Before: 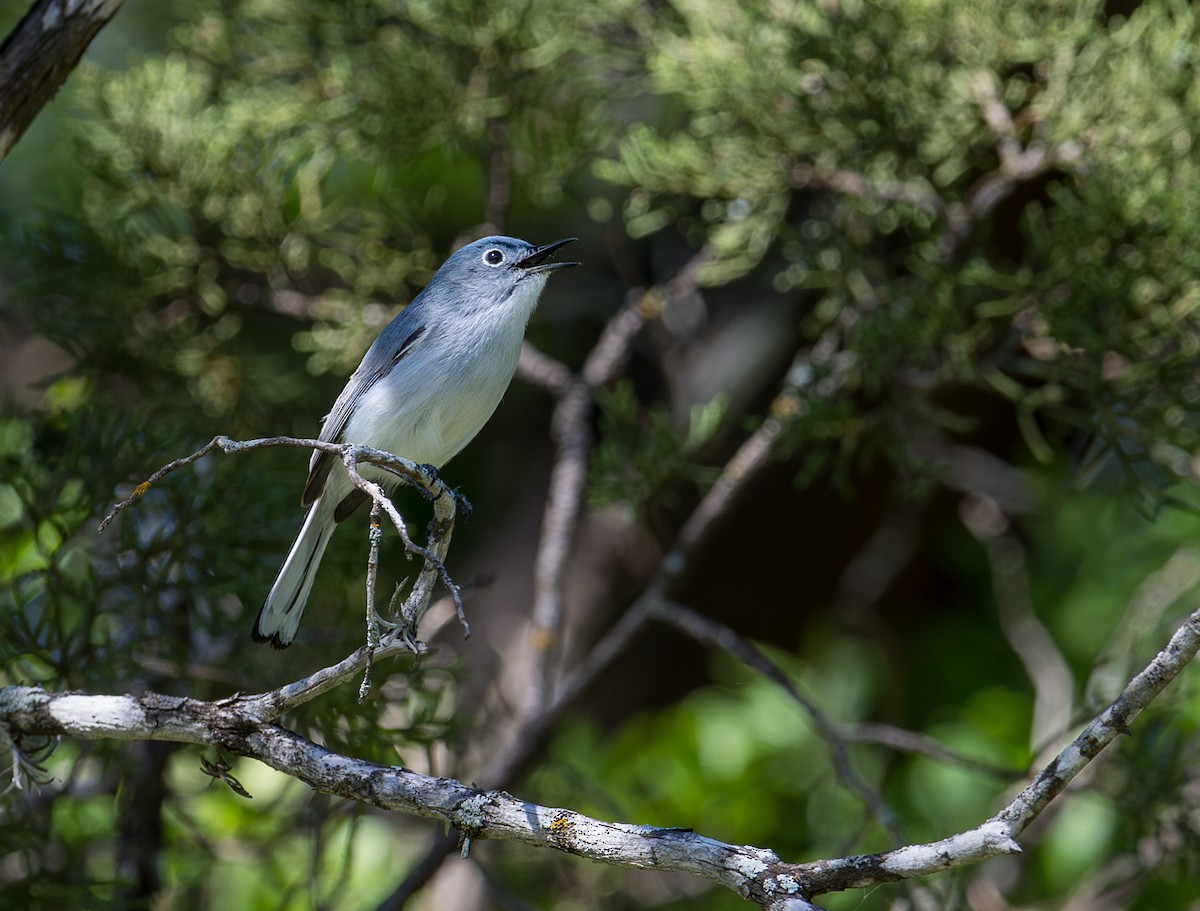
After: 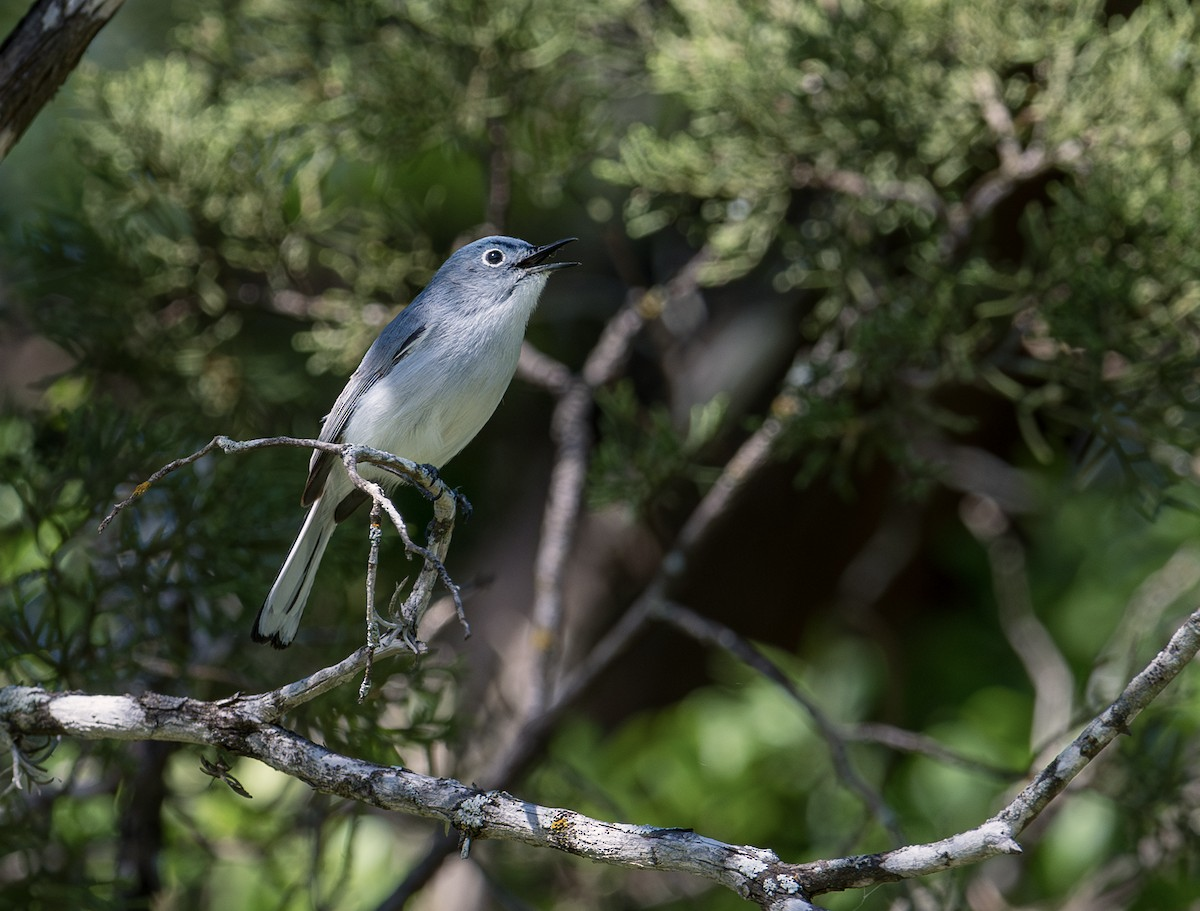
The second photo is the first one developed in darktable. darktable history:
color balance rgb: highlights gain › chroma 1.063%, highlights gain › hue 60.26°, linear chroma grading › shadows -2.02%, linear chroma grading › highlights -13.859%, linear chroma grading › global chroma -9.401%, linear chroma grading › mid-tones -9.724%, perceptual saturation grading › global saturation -4.057%, perceptual saturation grading › shadows -1.802%, global vibrance 22.363%
